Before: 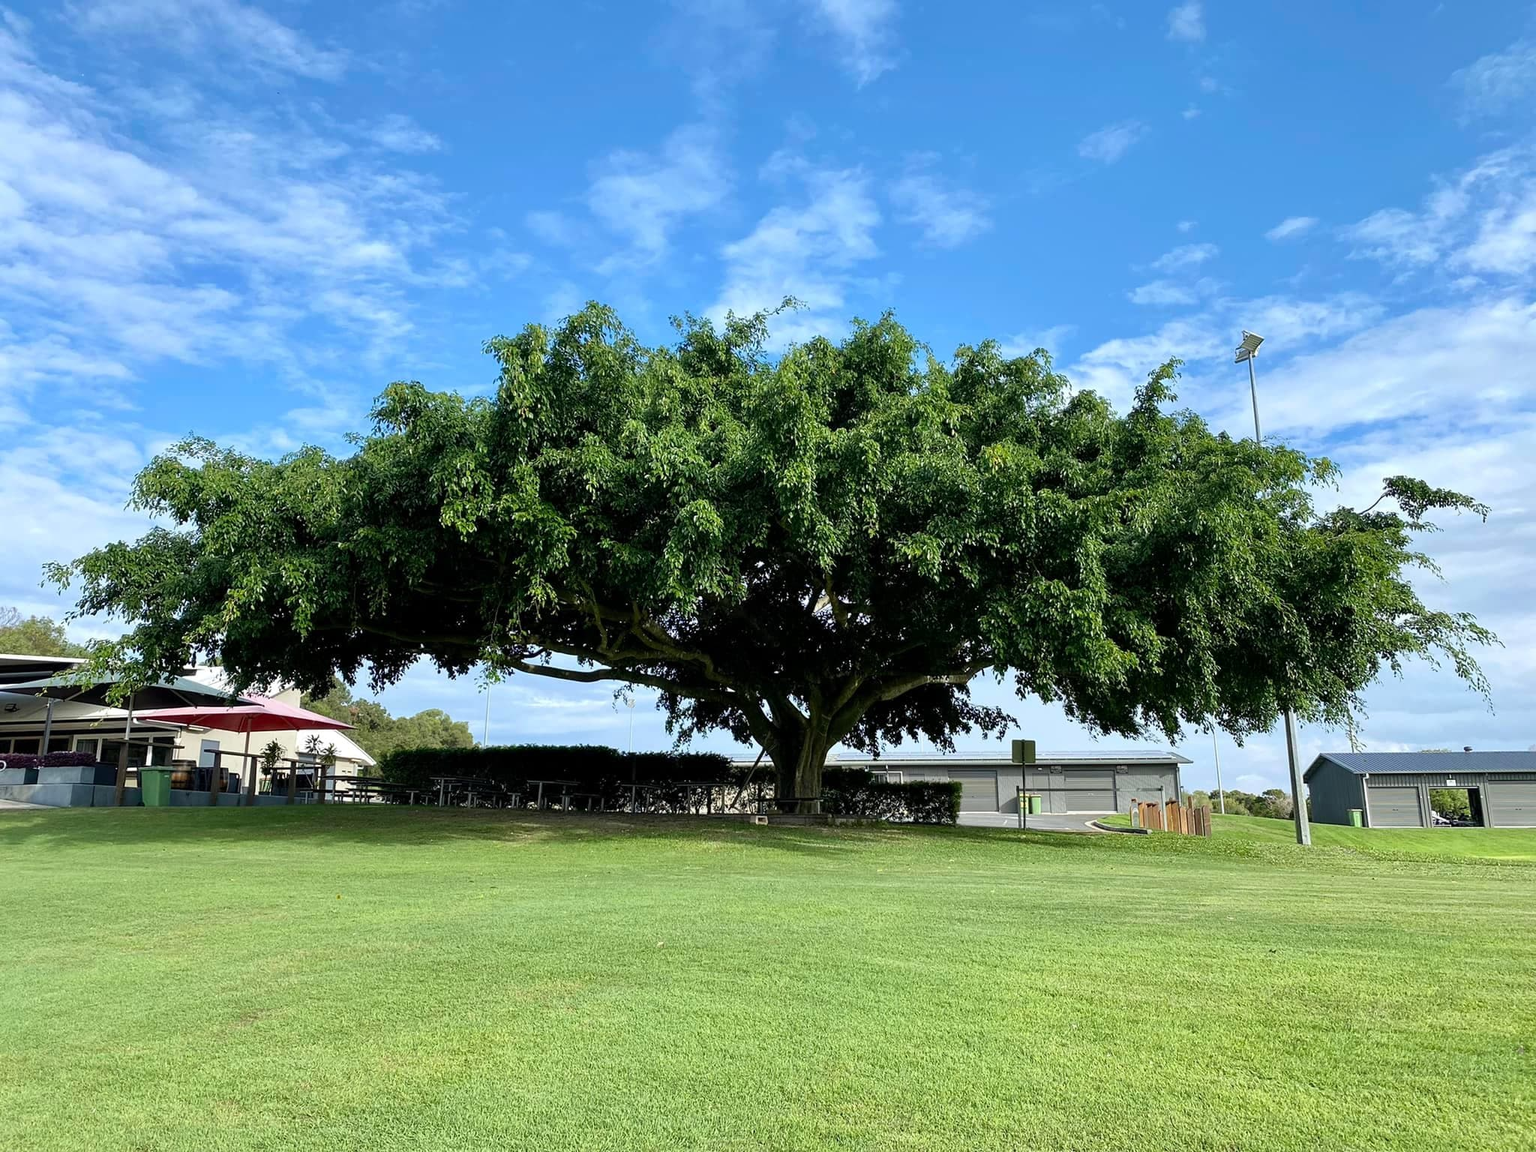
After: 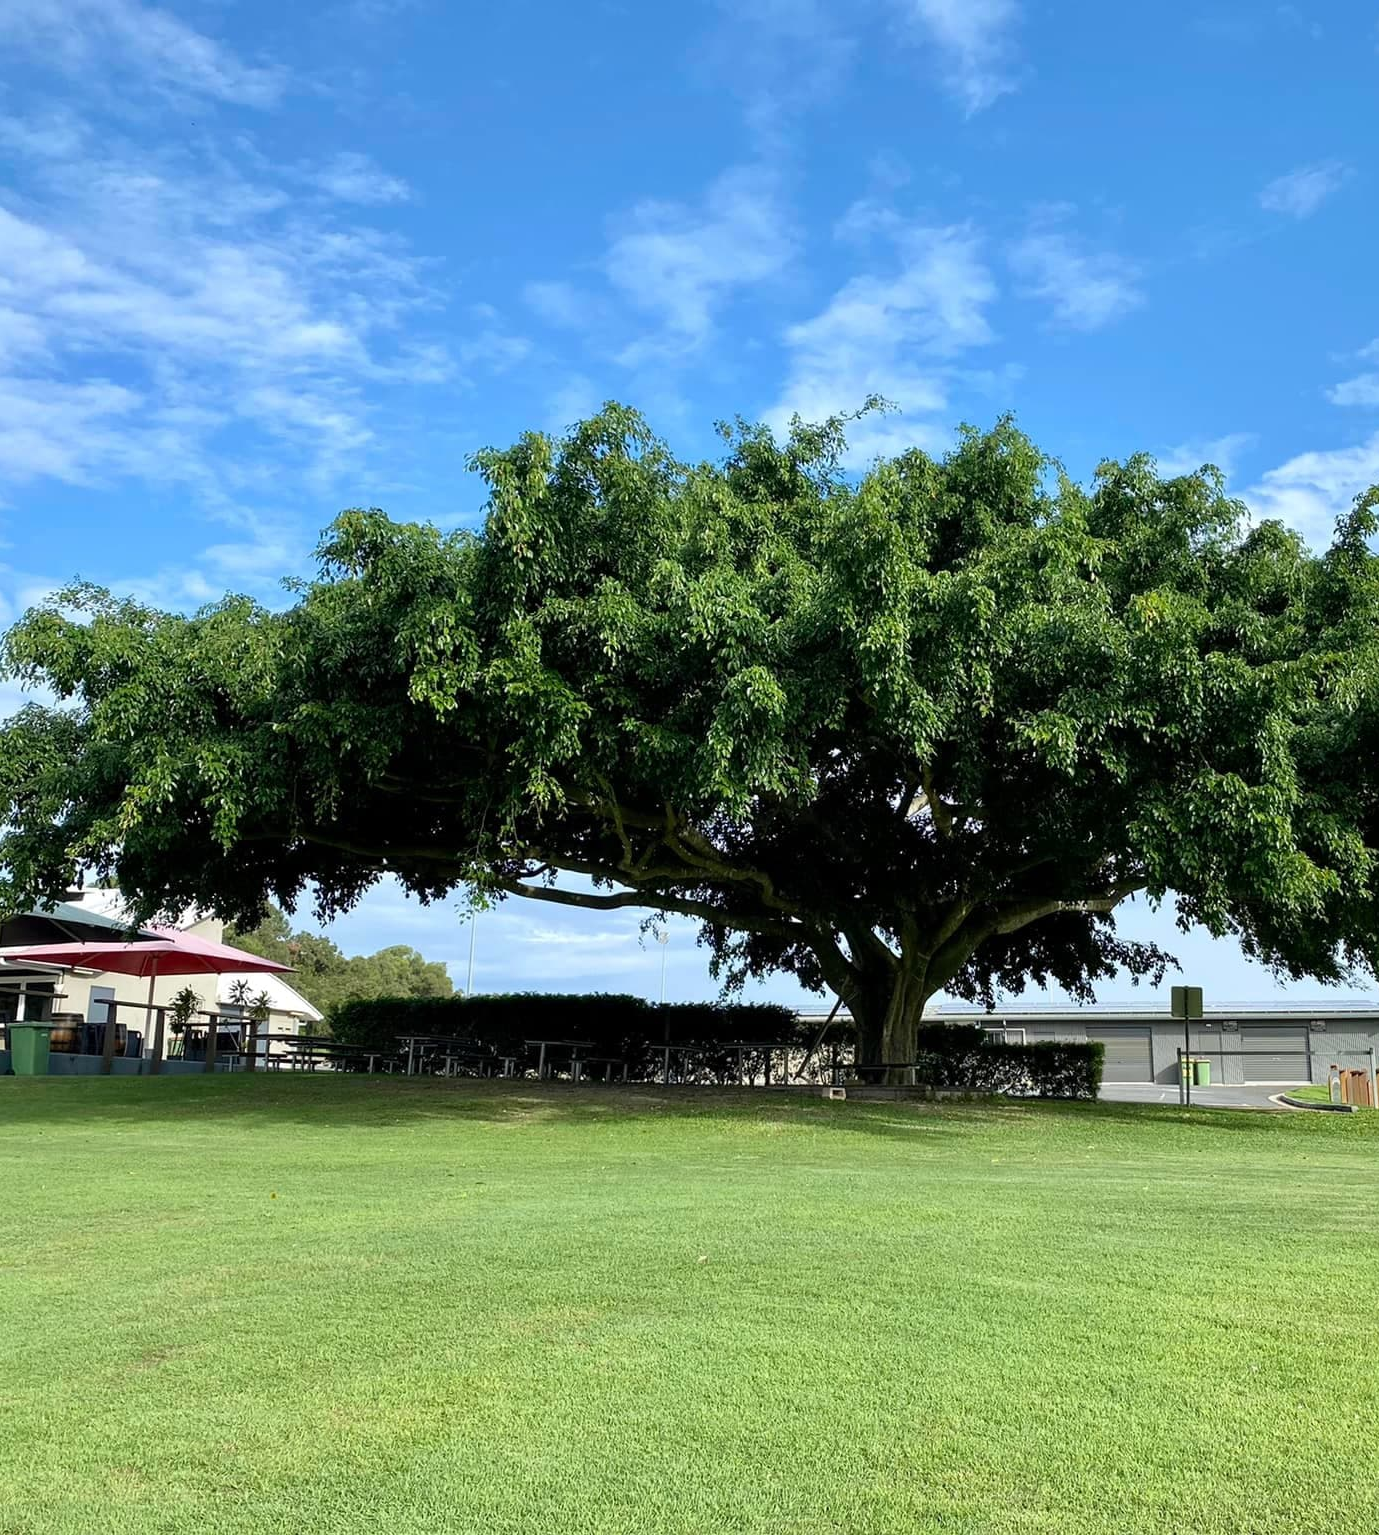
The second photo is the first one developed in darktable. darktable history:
crop and rotate: left 8.7%, right 23.928%
